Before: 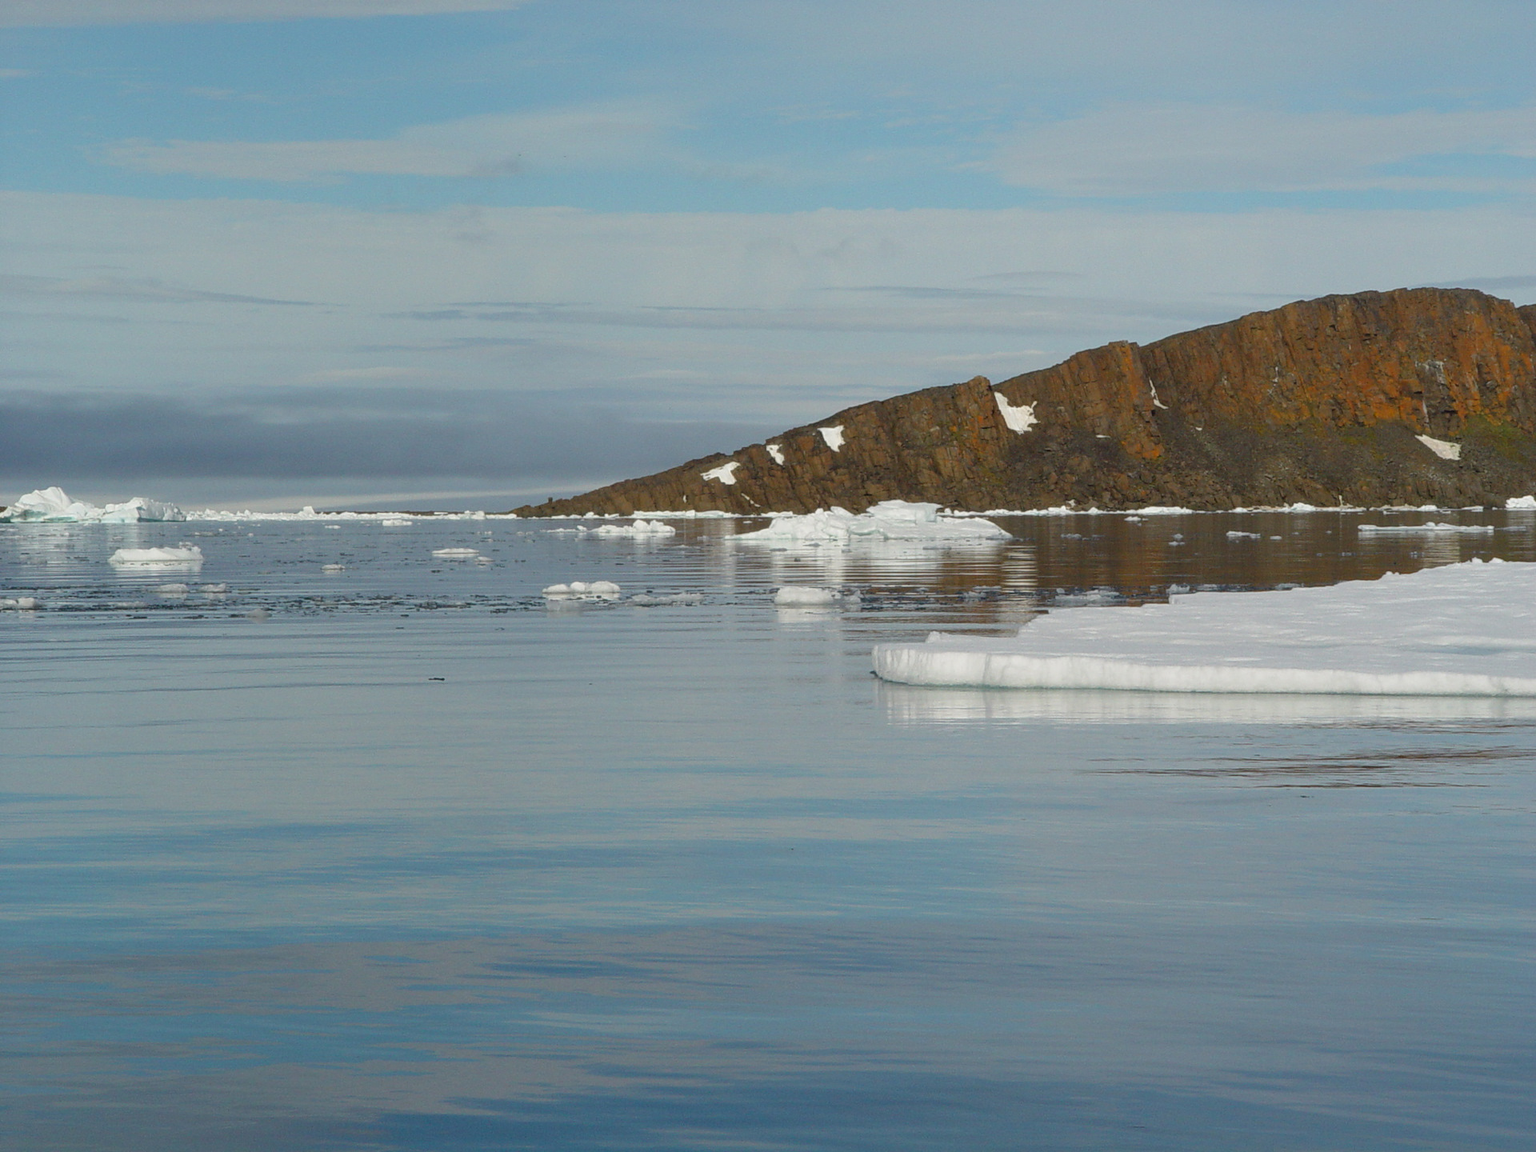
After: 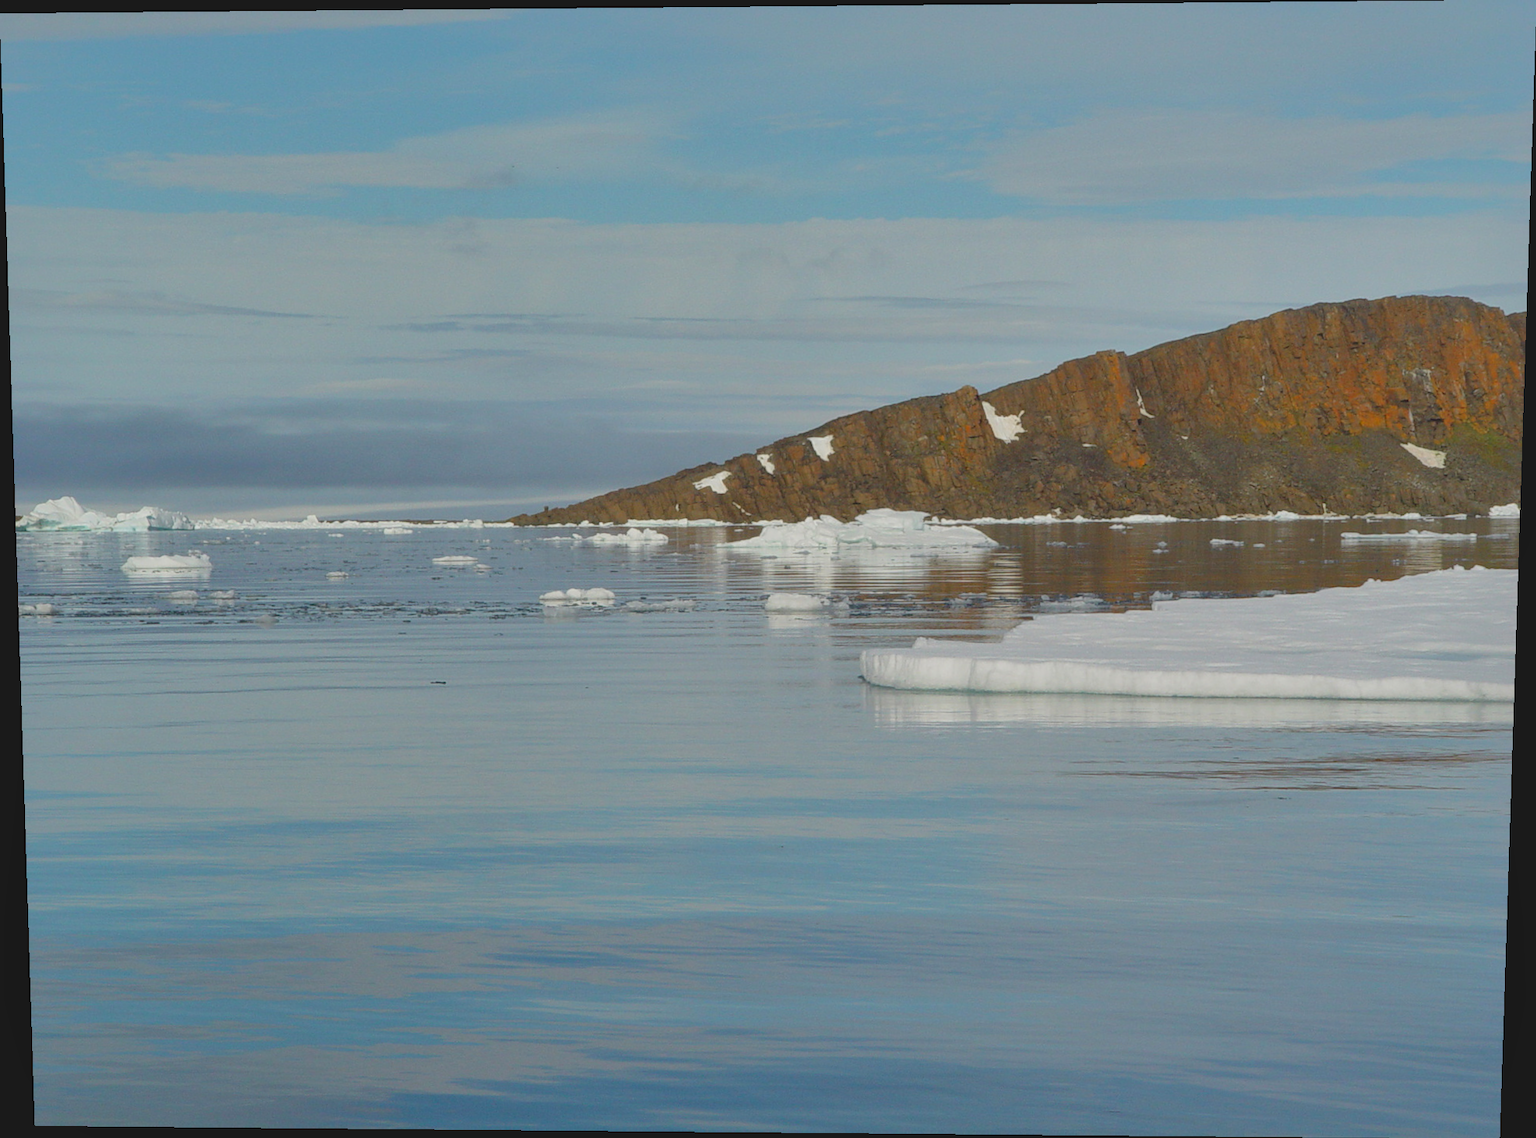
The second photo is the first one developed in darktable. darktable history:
contrast brightness saturation: contrast -0.1, brightness 0.05, saturation 0.08
shadows and highlights: shadows 40, highlights -60
rotate and perspective: lens shift (vertical) 0.048, lens shift (horizontal) -0.024, automatic cropping off
